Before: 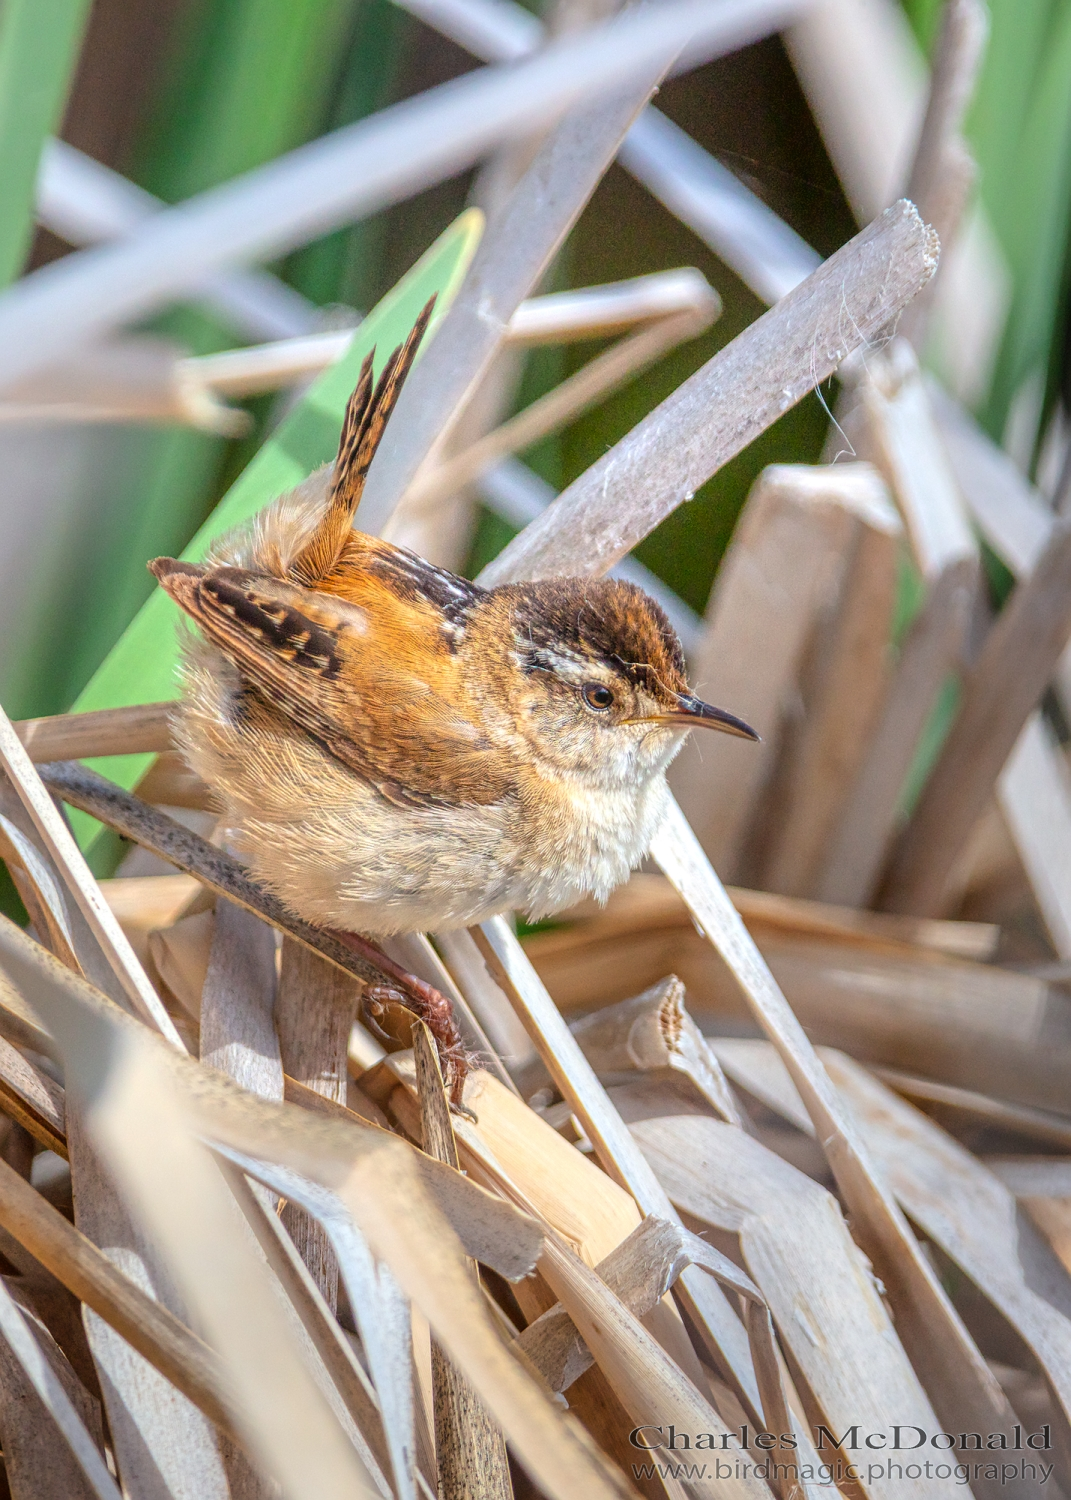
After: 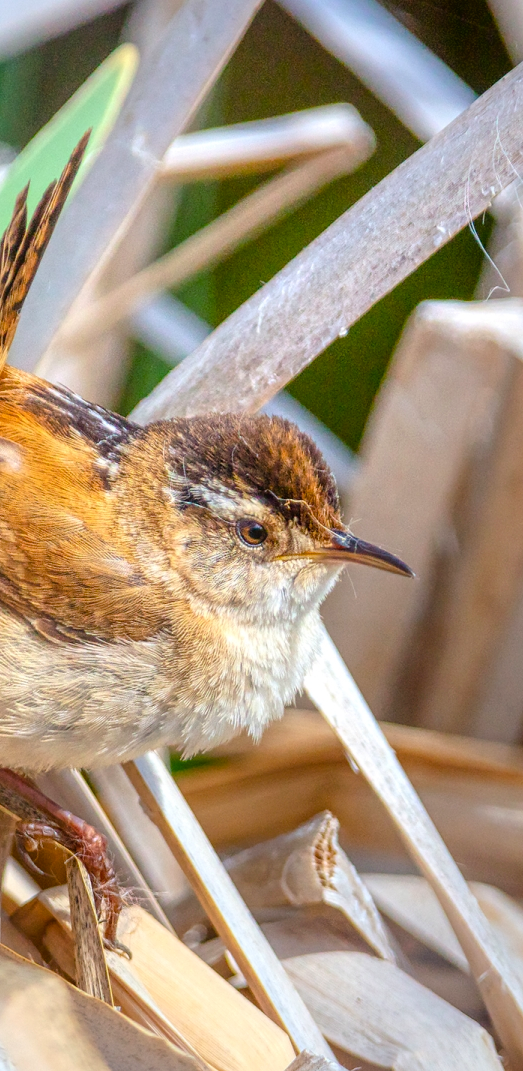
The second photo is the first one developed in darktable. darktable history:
crop: left 32.396%, top 10.995%, right 18.691%, bottom 17.567%
color balance rgb: linear chroma grading › shadows 31.814%, linear chroma grading › global chroma -2.064%, linear chroma grading › mid-tones 4.279%, perceptual saturation grading › global saturation 0.282%, global vibrance 20%
